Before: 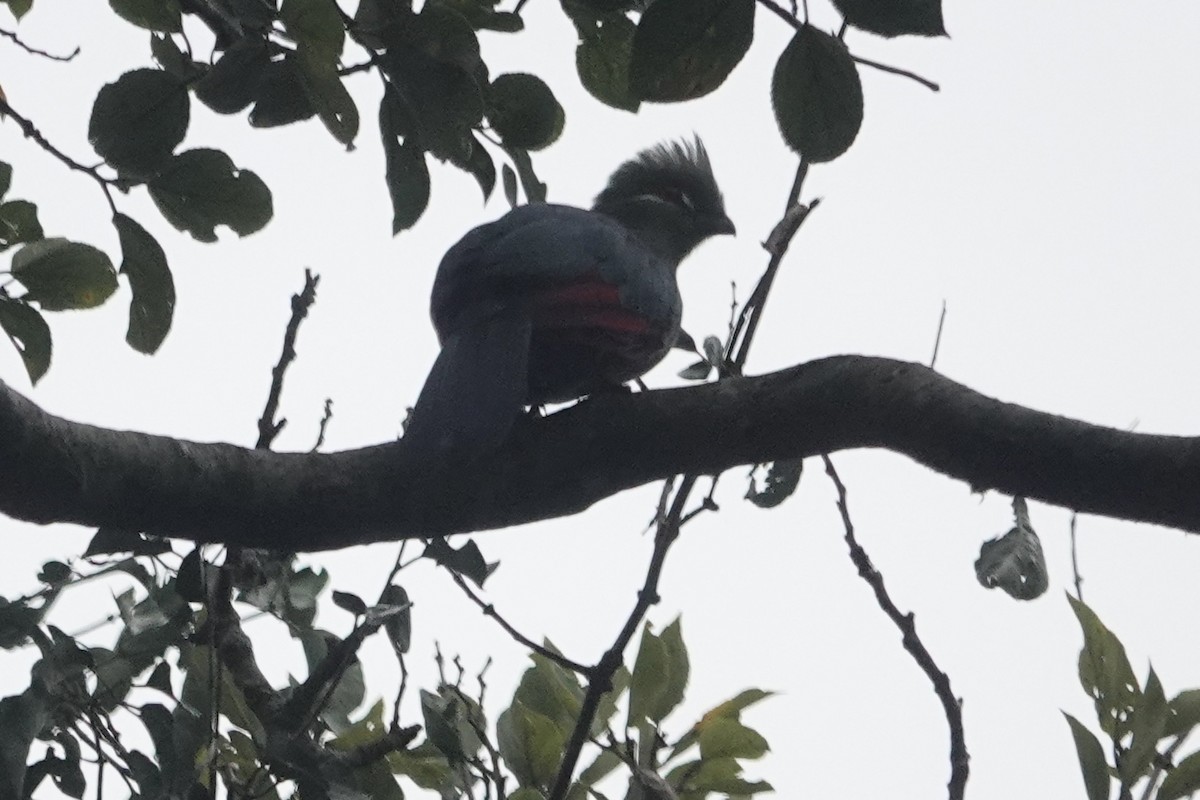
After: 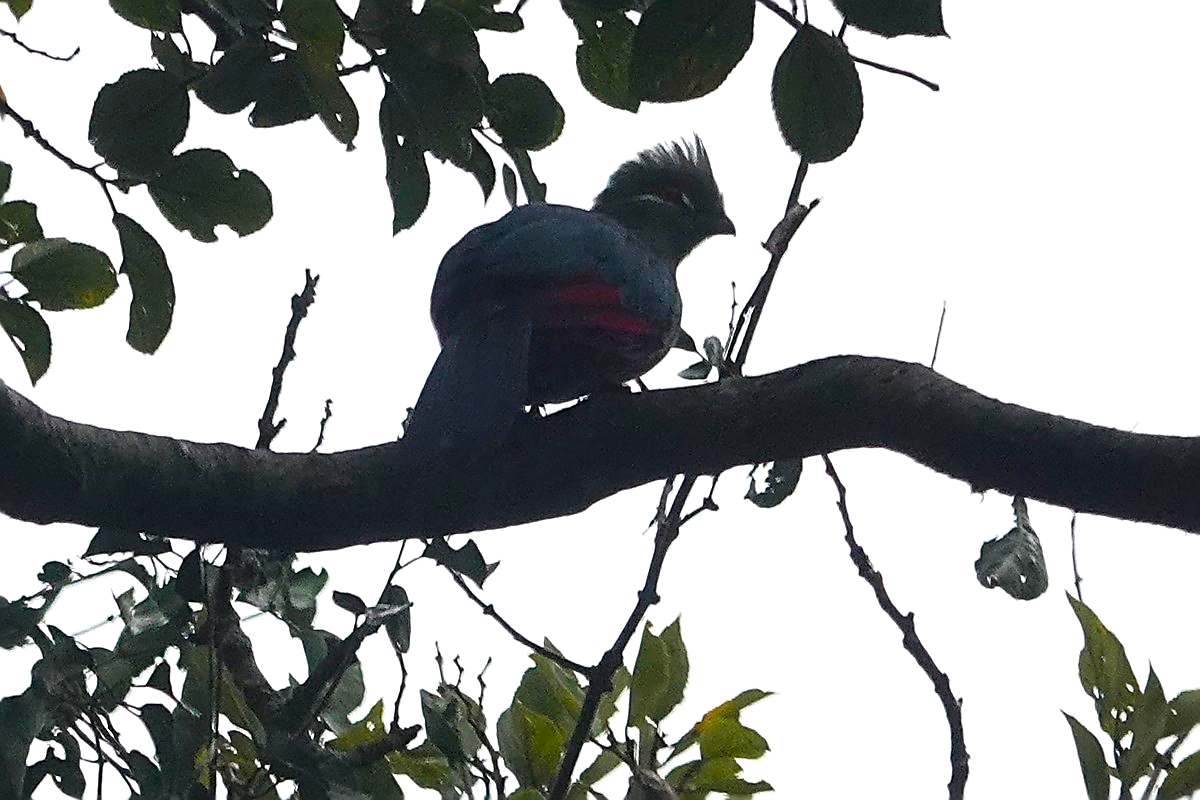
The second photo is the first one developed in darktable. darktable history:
sharpen: radius 1.685, amount 1.294
color balance rgb: linear chroma grading › global chroma 9%, perceptual saturation grading › global saturation 36%, perceptual saturation grading › shadows 35%, perceptual brilliance grading › global brilliance 15%, perceptual brilliance grading › shadows -35%, global vibrance 15%
